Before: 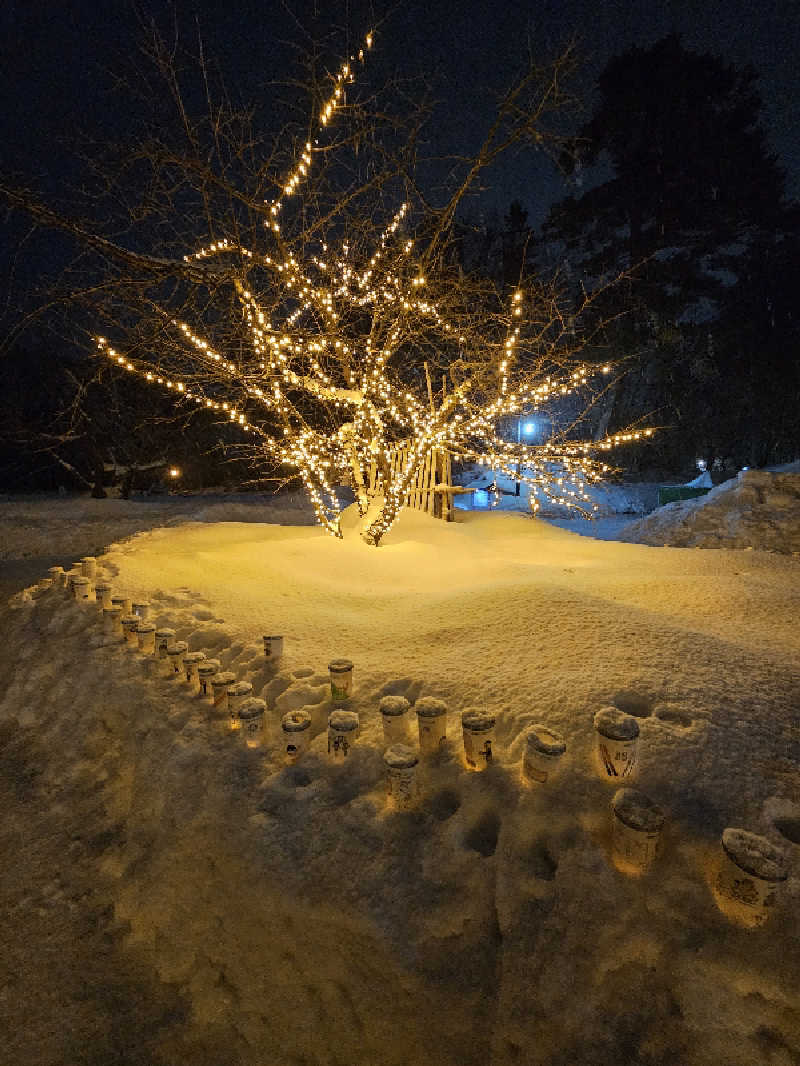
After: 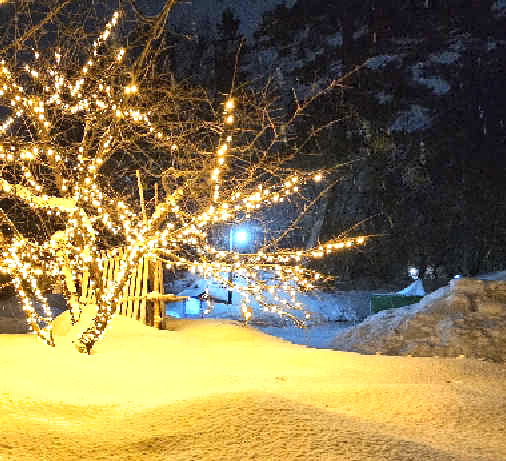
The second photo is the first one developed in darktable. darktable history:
shadows and highlights: radius 131.67, soften with gaussian
exposure: exposure 1.066 EV, compensate highlight preservation false
crop: left 36.069%, top 18.07%, right 0.63%, bottom 38.599%
contrast brightness saturation: contrast 0.071
